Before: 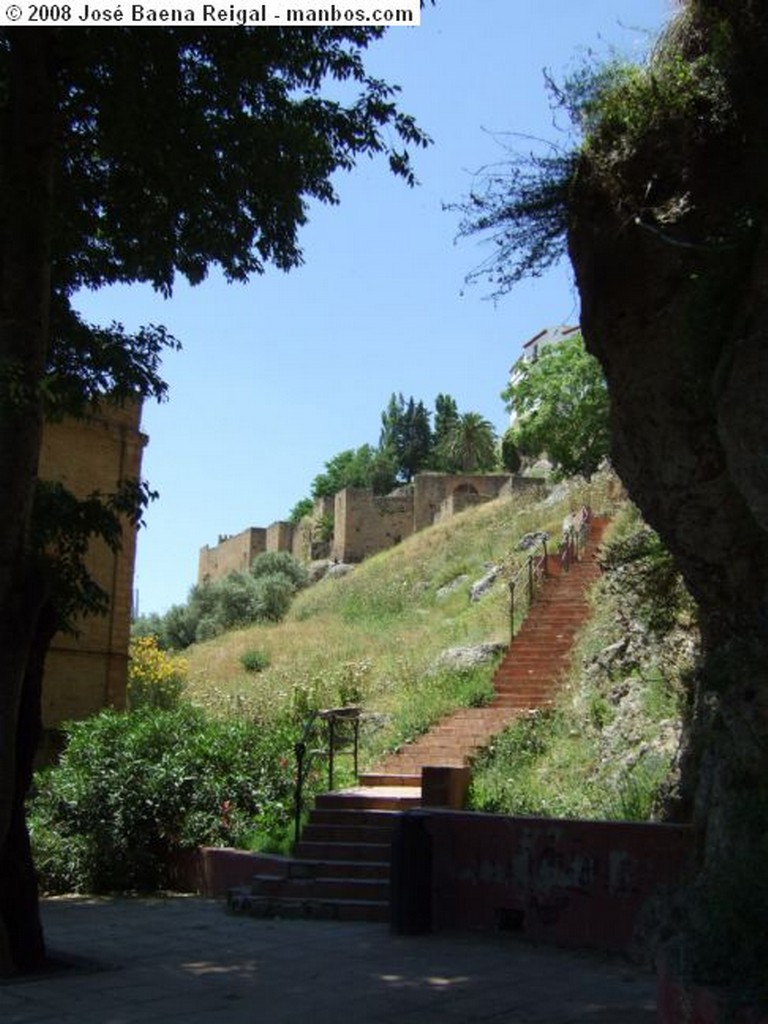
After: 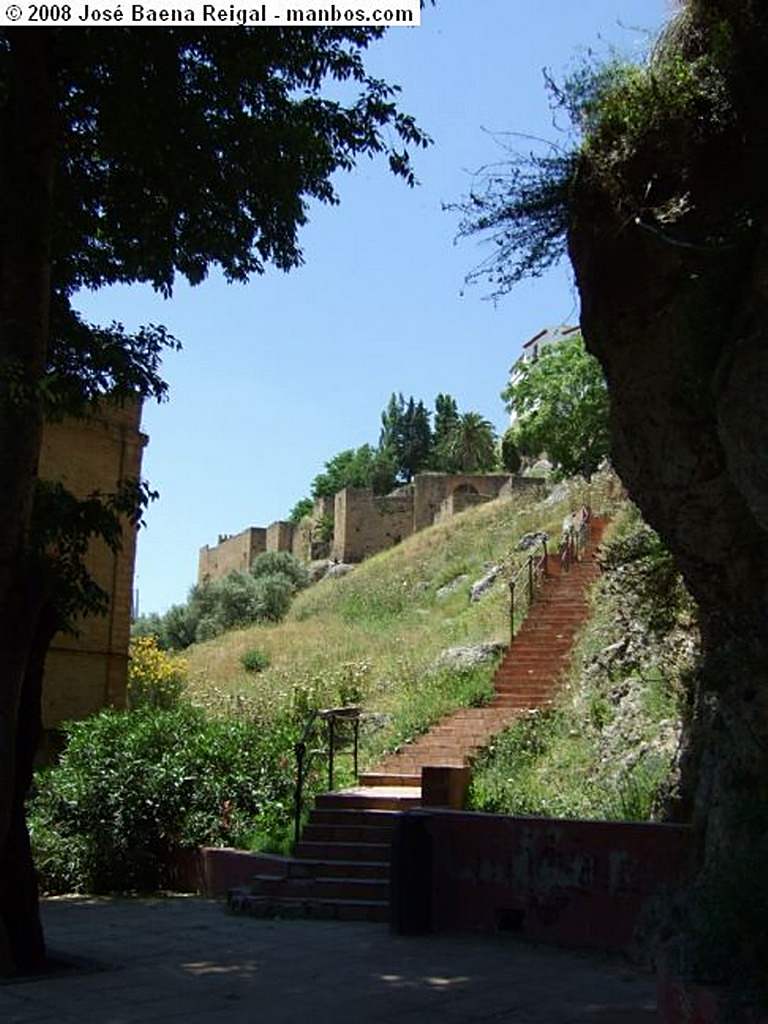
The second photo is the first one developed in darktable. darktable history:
sharpen: on, module defaults
contrast brightness saturation: contrast 0.033, brightness -0.041
